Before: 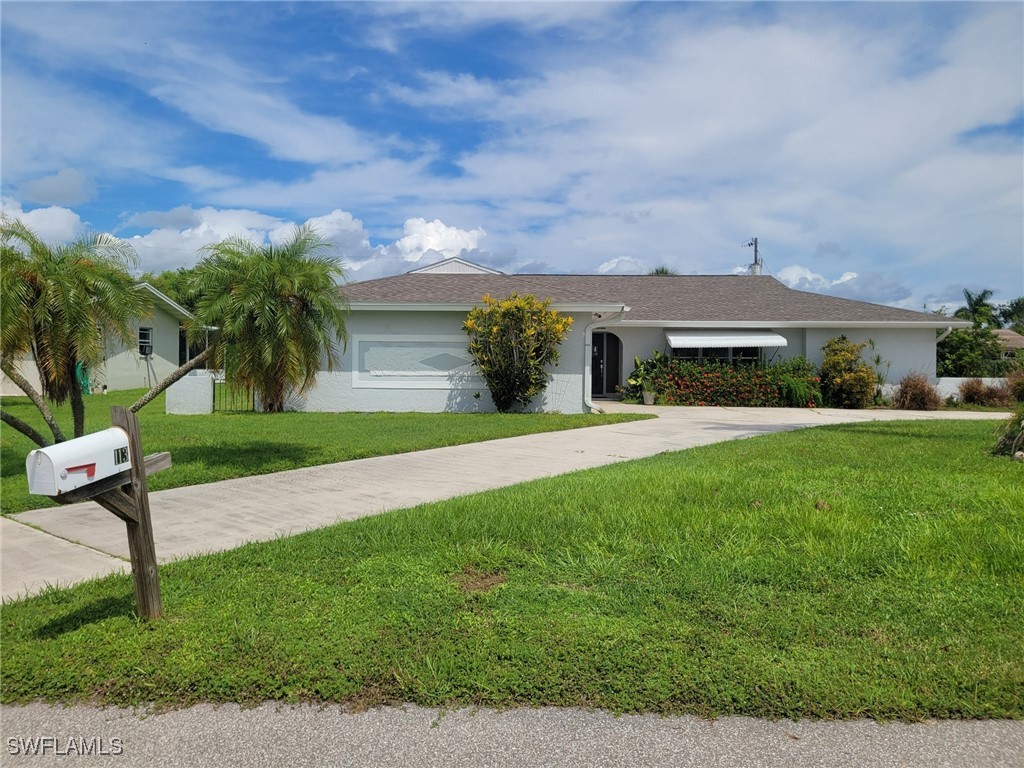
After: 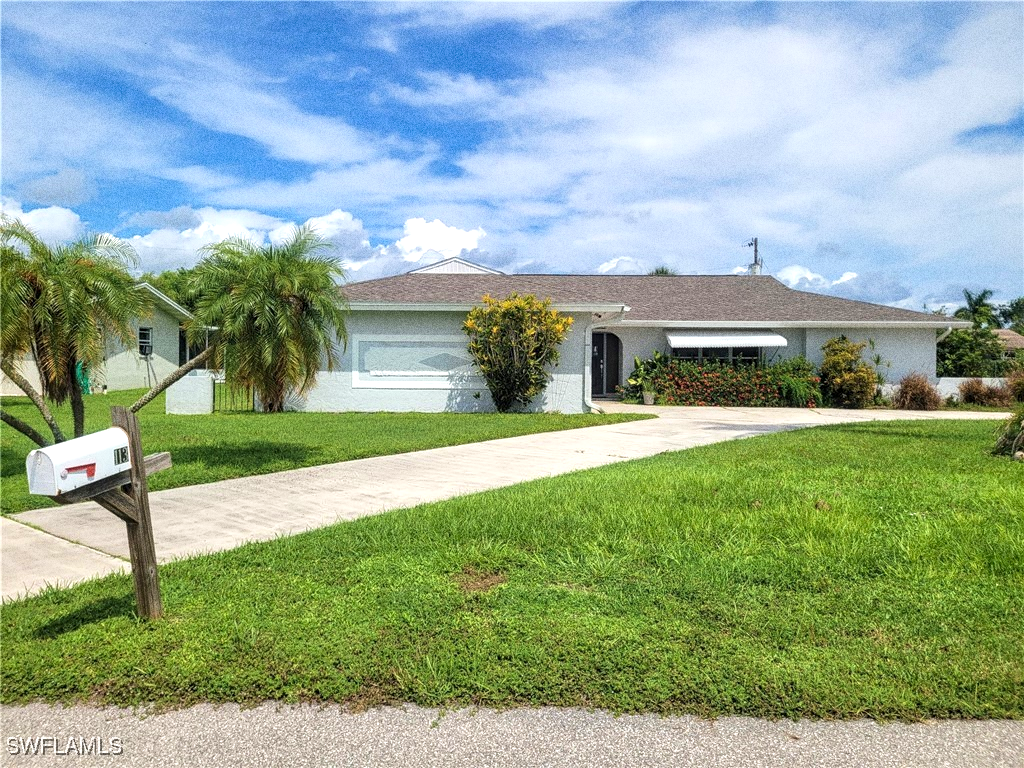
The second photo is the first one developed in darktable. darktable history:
exposure: black level correction 0, exposure 0.6 EV, compensate highlight preservation false
local contrast: on, module defaults
grain: coarseness 0.09 ISO, strength 40%
velvia: strength 15%
